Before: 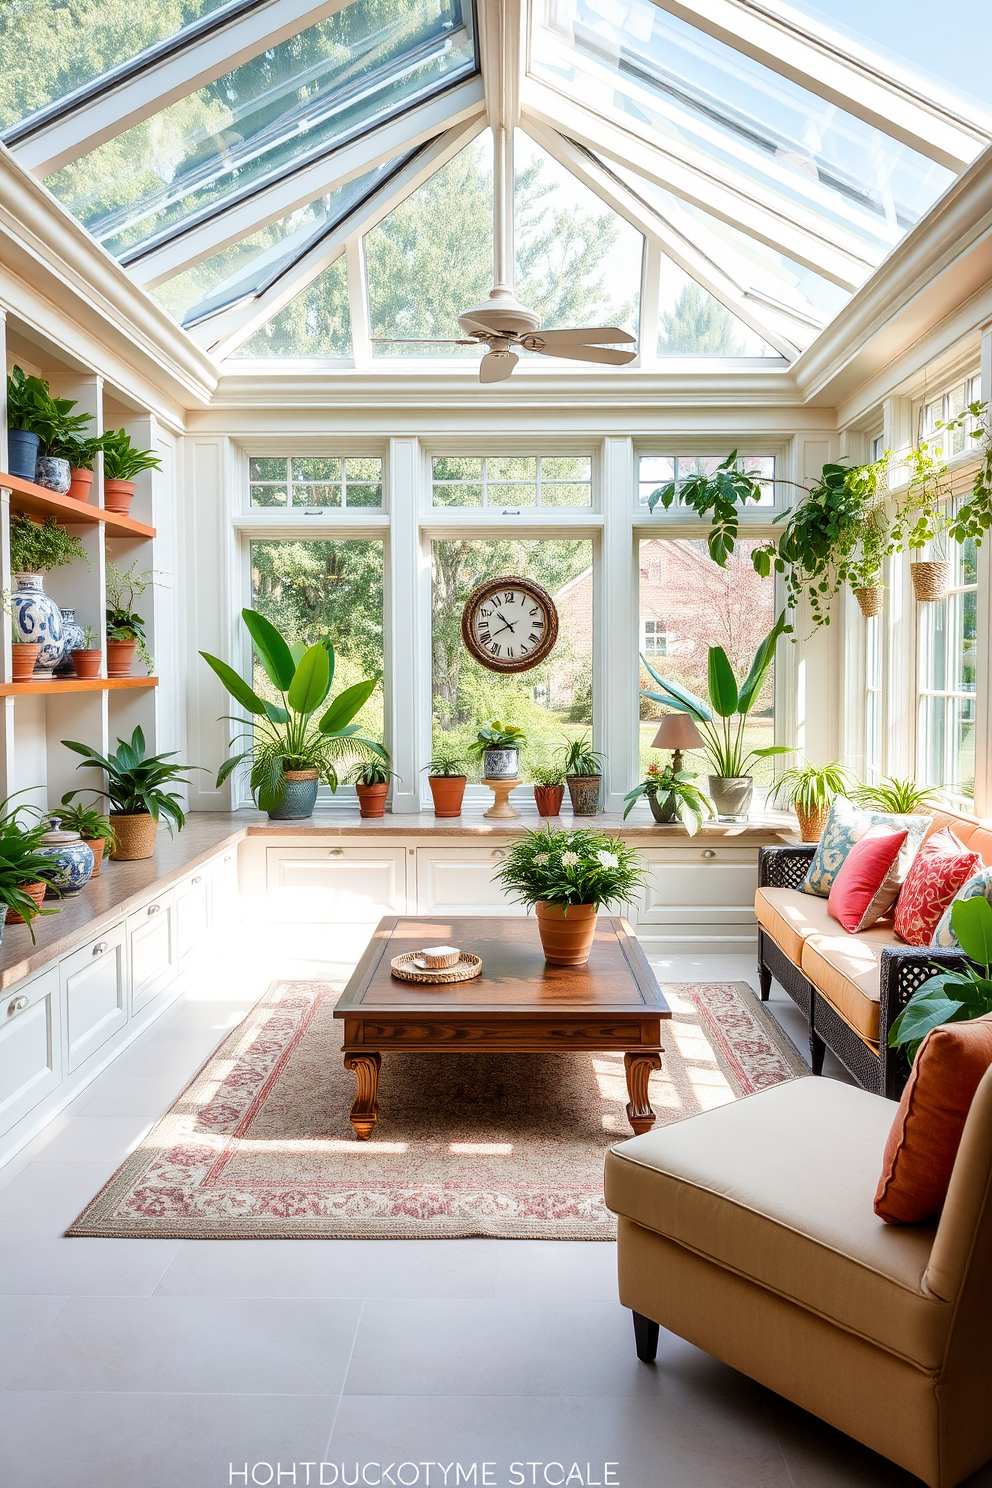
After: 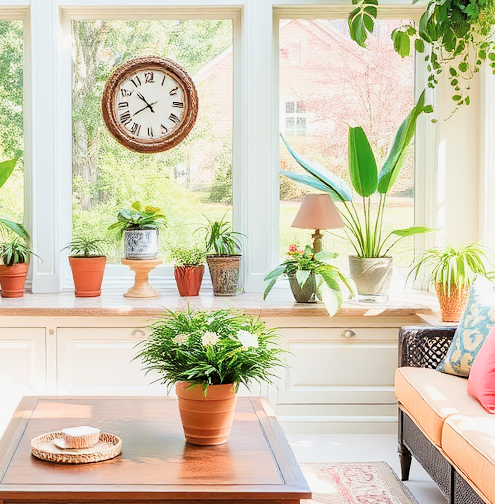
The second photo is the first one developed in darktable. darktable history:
crop: left 36.378%, top 34.956%, right 13.154%, bottom 30.369%
exposure: black level correction 0, exposure 1.686 EV, compensate highlight preservation false
filmic rgb: black relative exposure -8.82 EV, white relative exposure 4.98 EV, target black luminance 0%, hardness 3.79, latitude 66.38%, contrast 0.82, highlights saturation mix 10.52%, shadows ↔ highlights balance 20.56%
